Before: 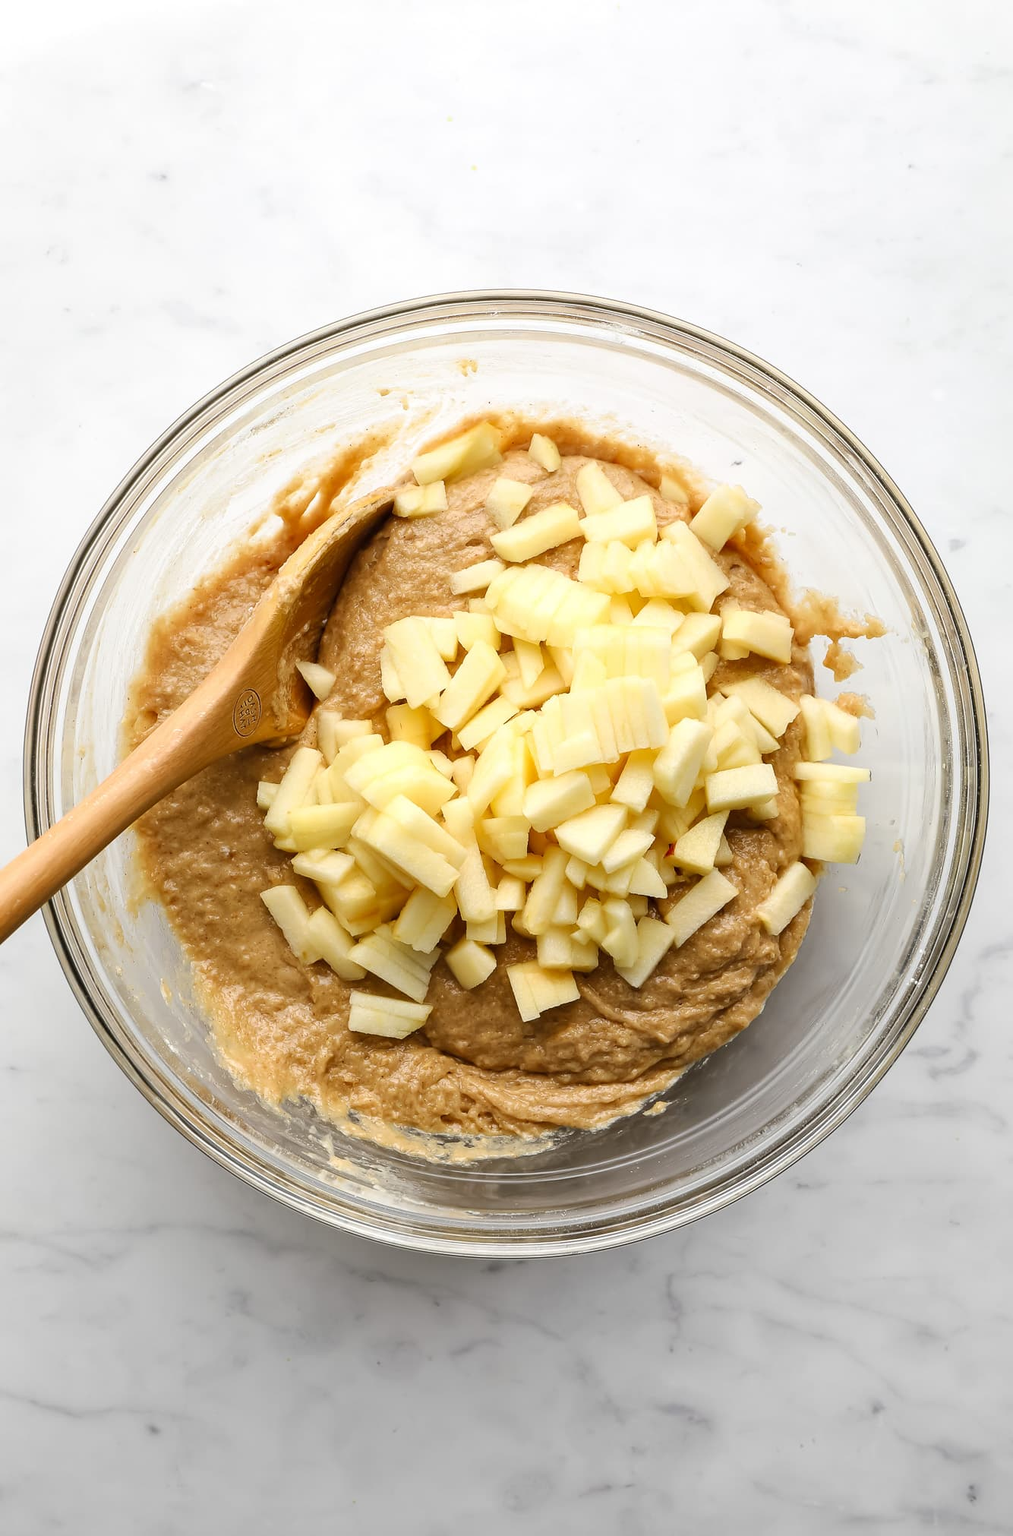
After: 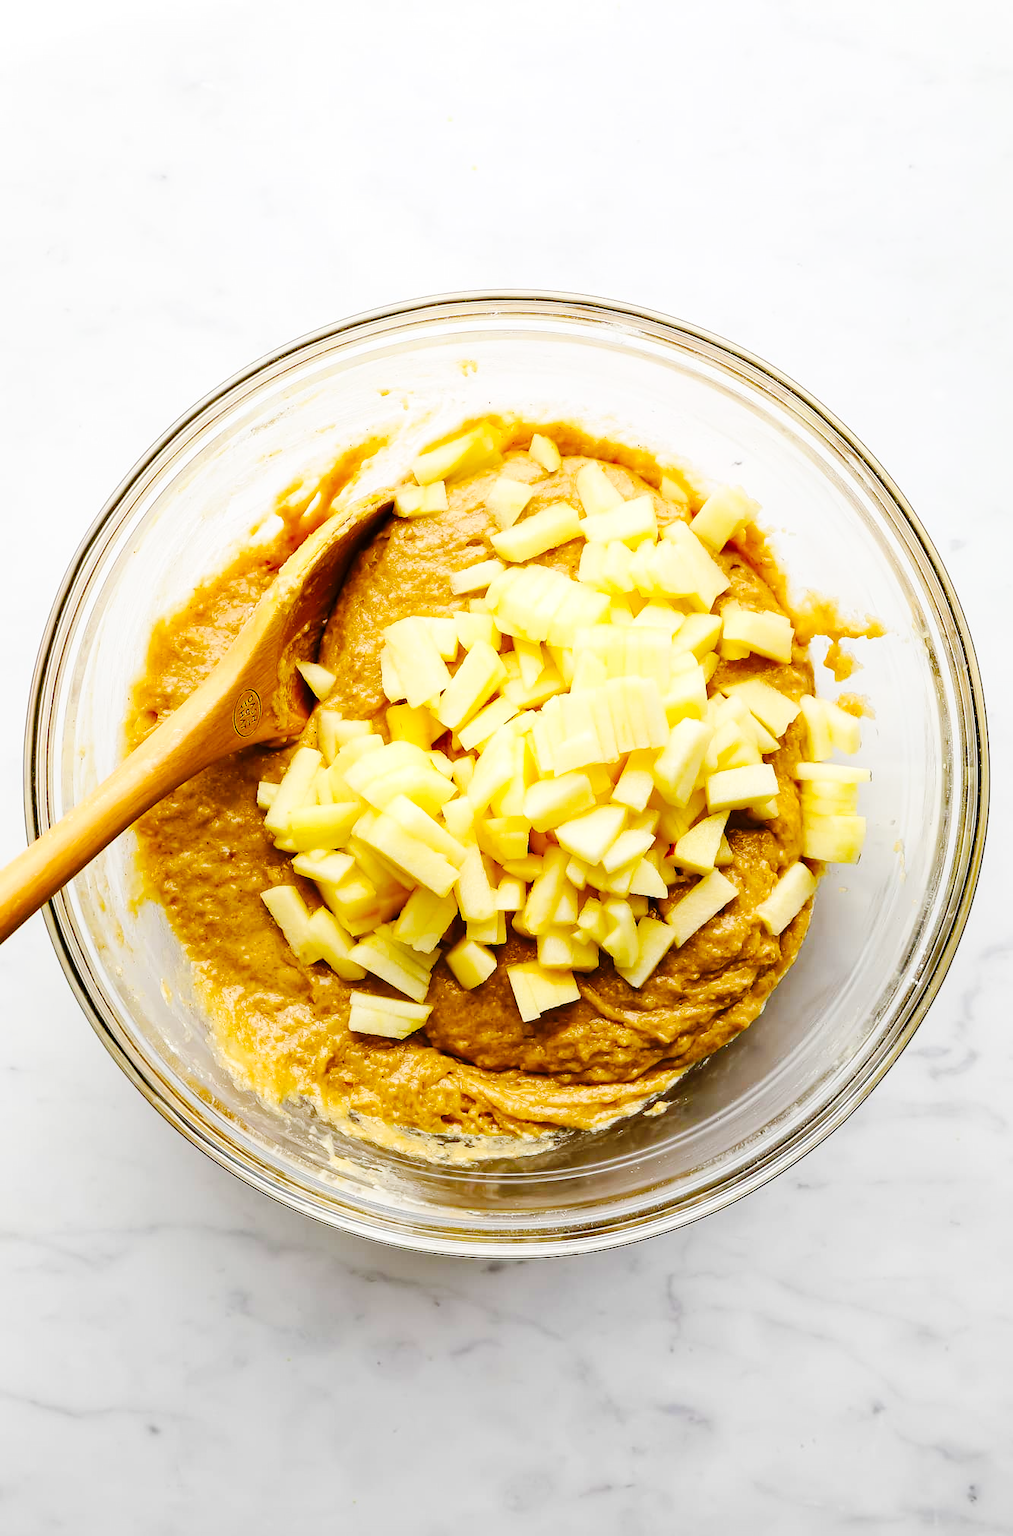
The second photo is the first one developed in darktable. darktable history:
color balance rgb: perceptual saturation grading › global saturation 20%, perceptual saturation grading › highlights -25%, perceptual saturation grading › shadows 25%, global vibrance 50%
base curve: curves: ch0 [(0, 0) (0.036, 0.025) (0.121, 0.166) (0.206, 0.329) (0.605, 0.79) (1, 1)], preserve colors none
haze removal: strength 0.29, distance 0.25, compatibility mode true, adaptive false
